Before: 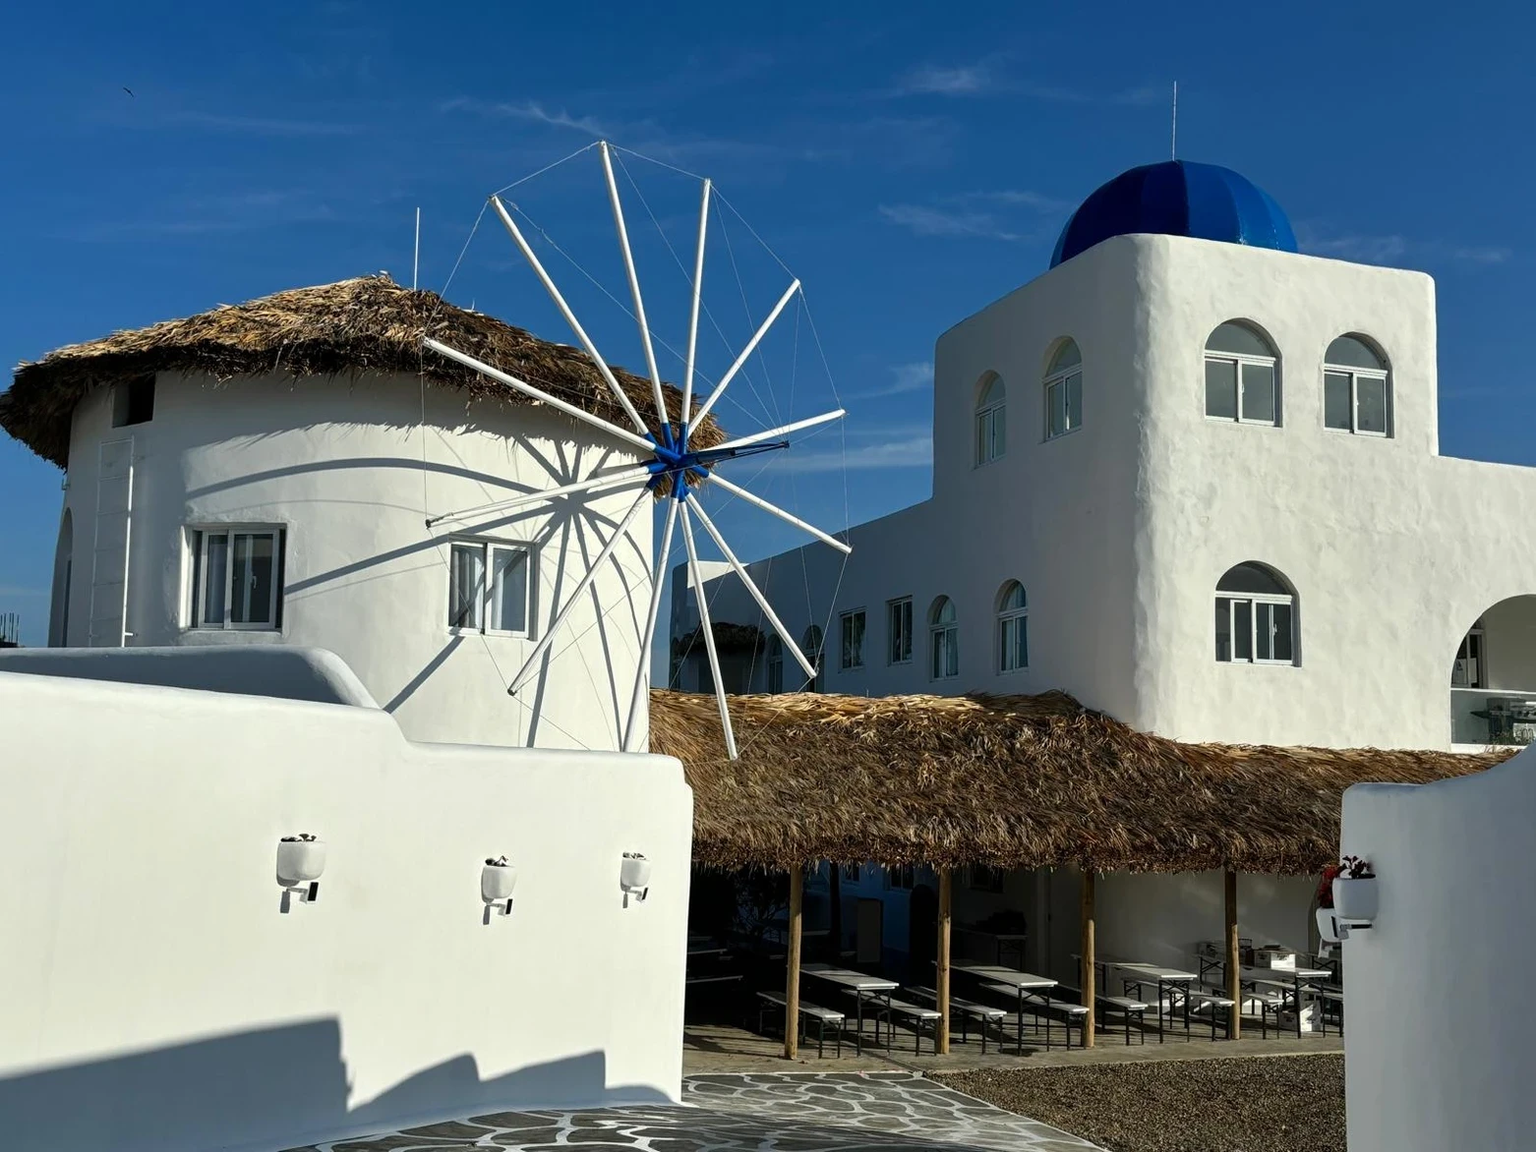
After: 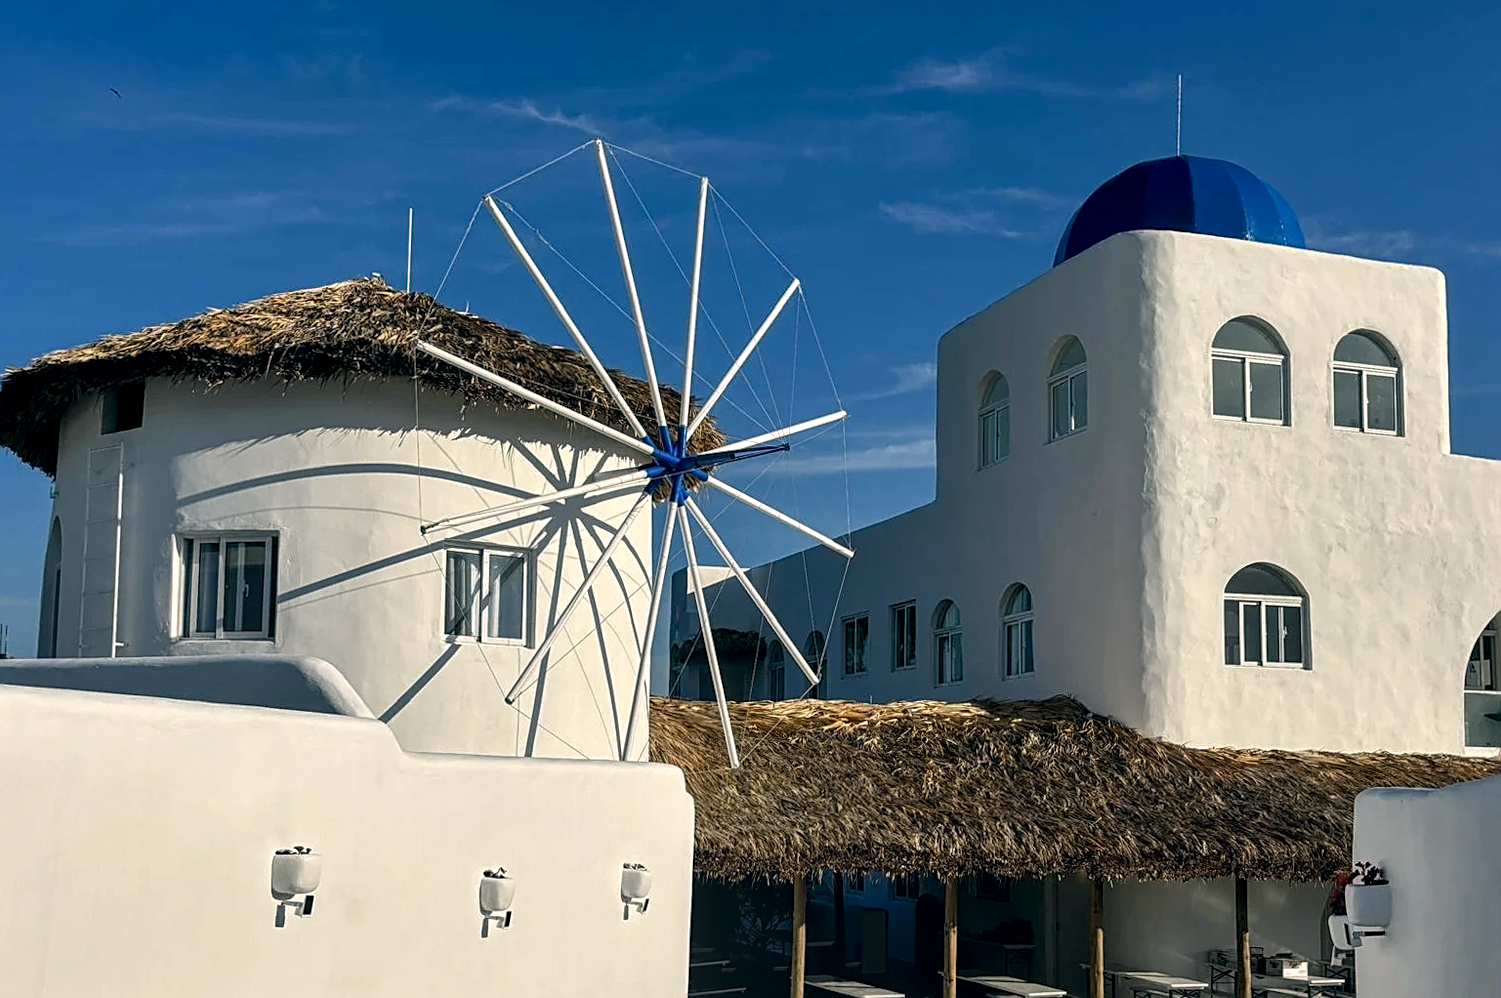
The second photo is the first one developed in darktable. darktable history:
crop and rotate: angle 0.375°, left 0.401%, right 2.609%, bottom 14.069%
color correction: highlights a* 5.41, highlights b* 5.33, shadows a* -4.47, shadows b* -5
local contrast: detail 130%
sharpen: on, module defaults
